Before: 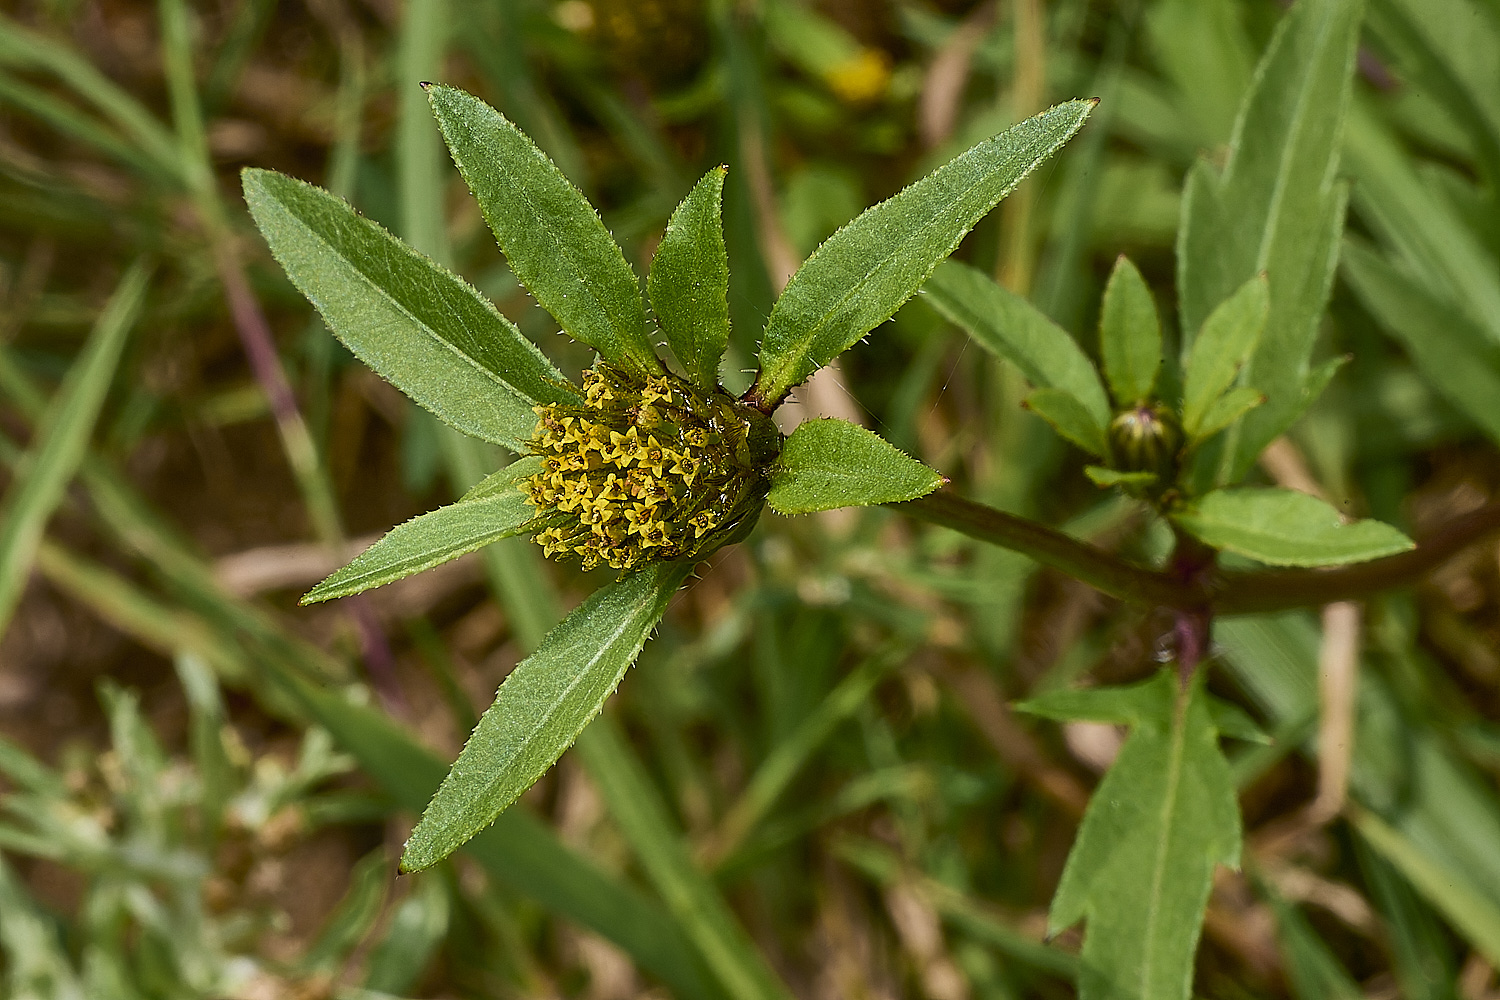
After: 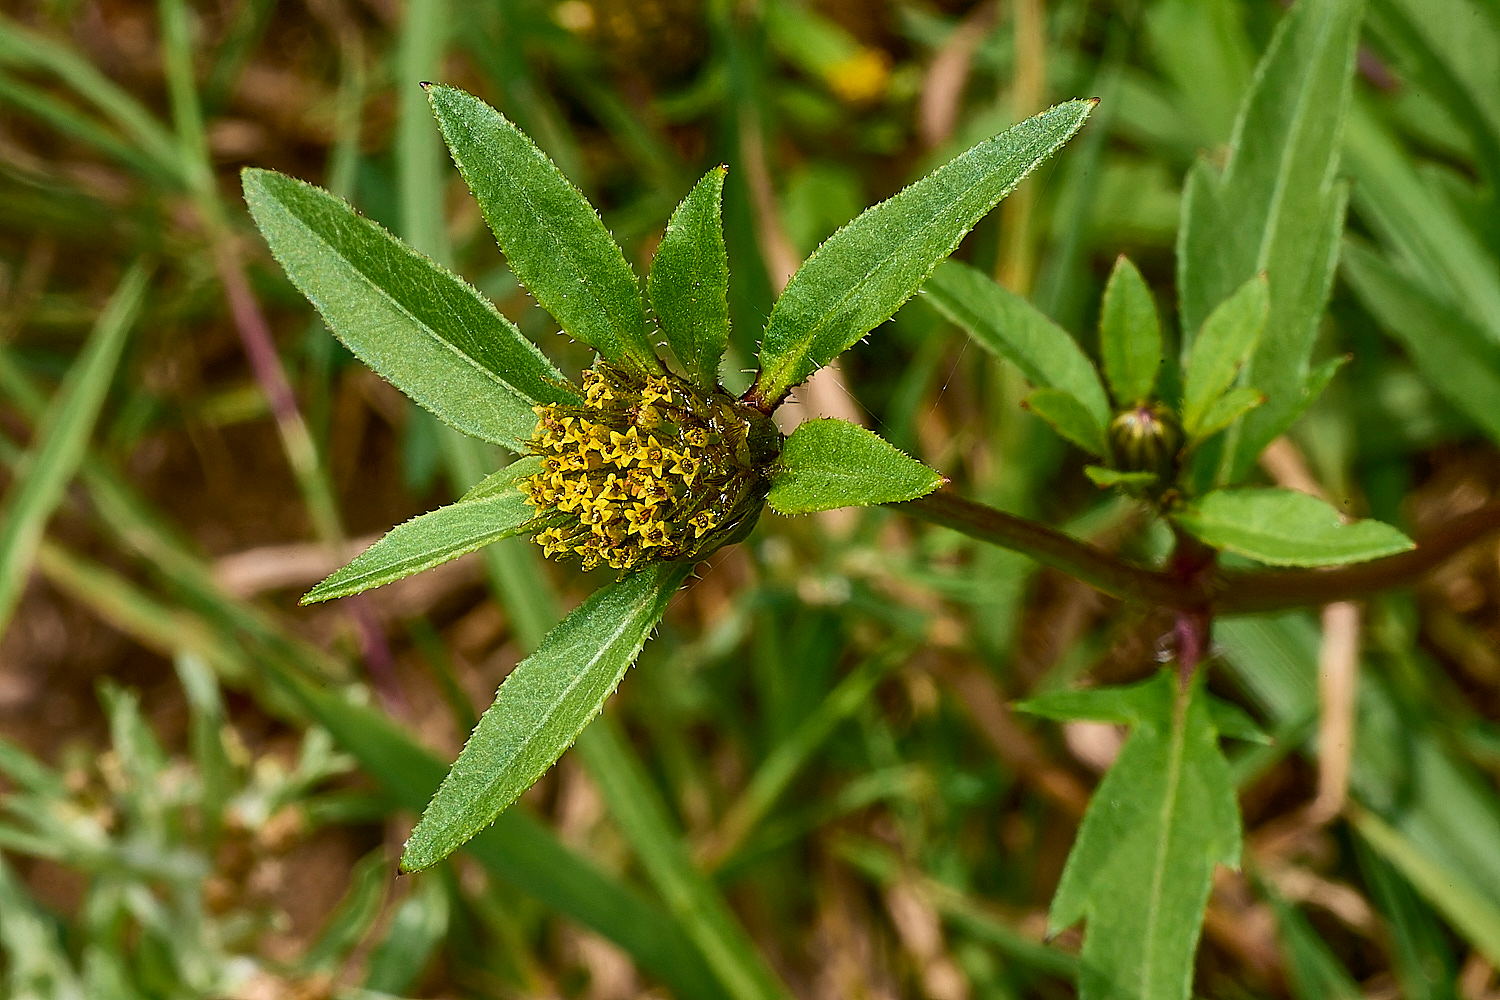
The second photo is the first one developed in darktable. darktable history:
exposure: compensate highlight preservation false
levels: levels [0, 0.474, 0.947]
